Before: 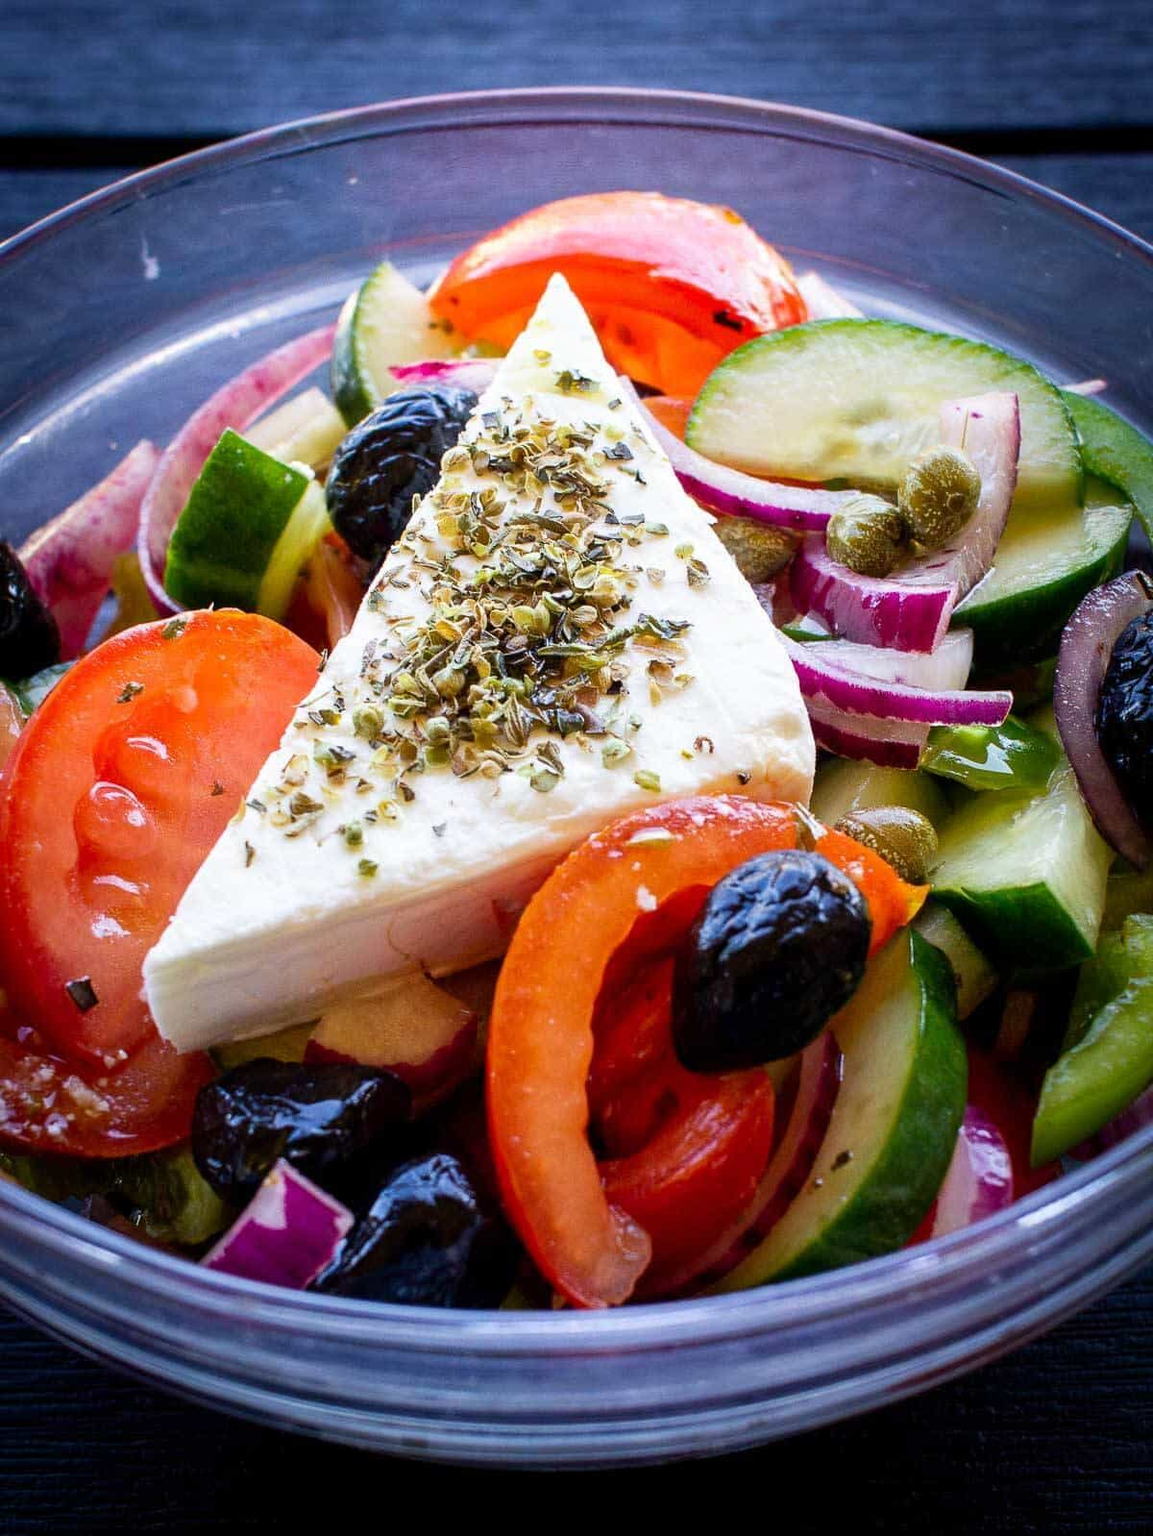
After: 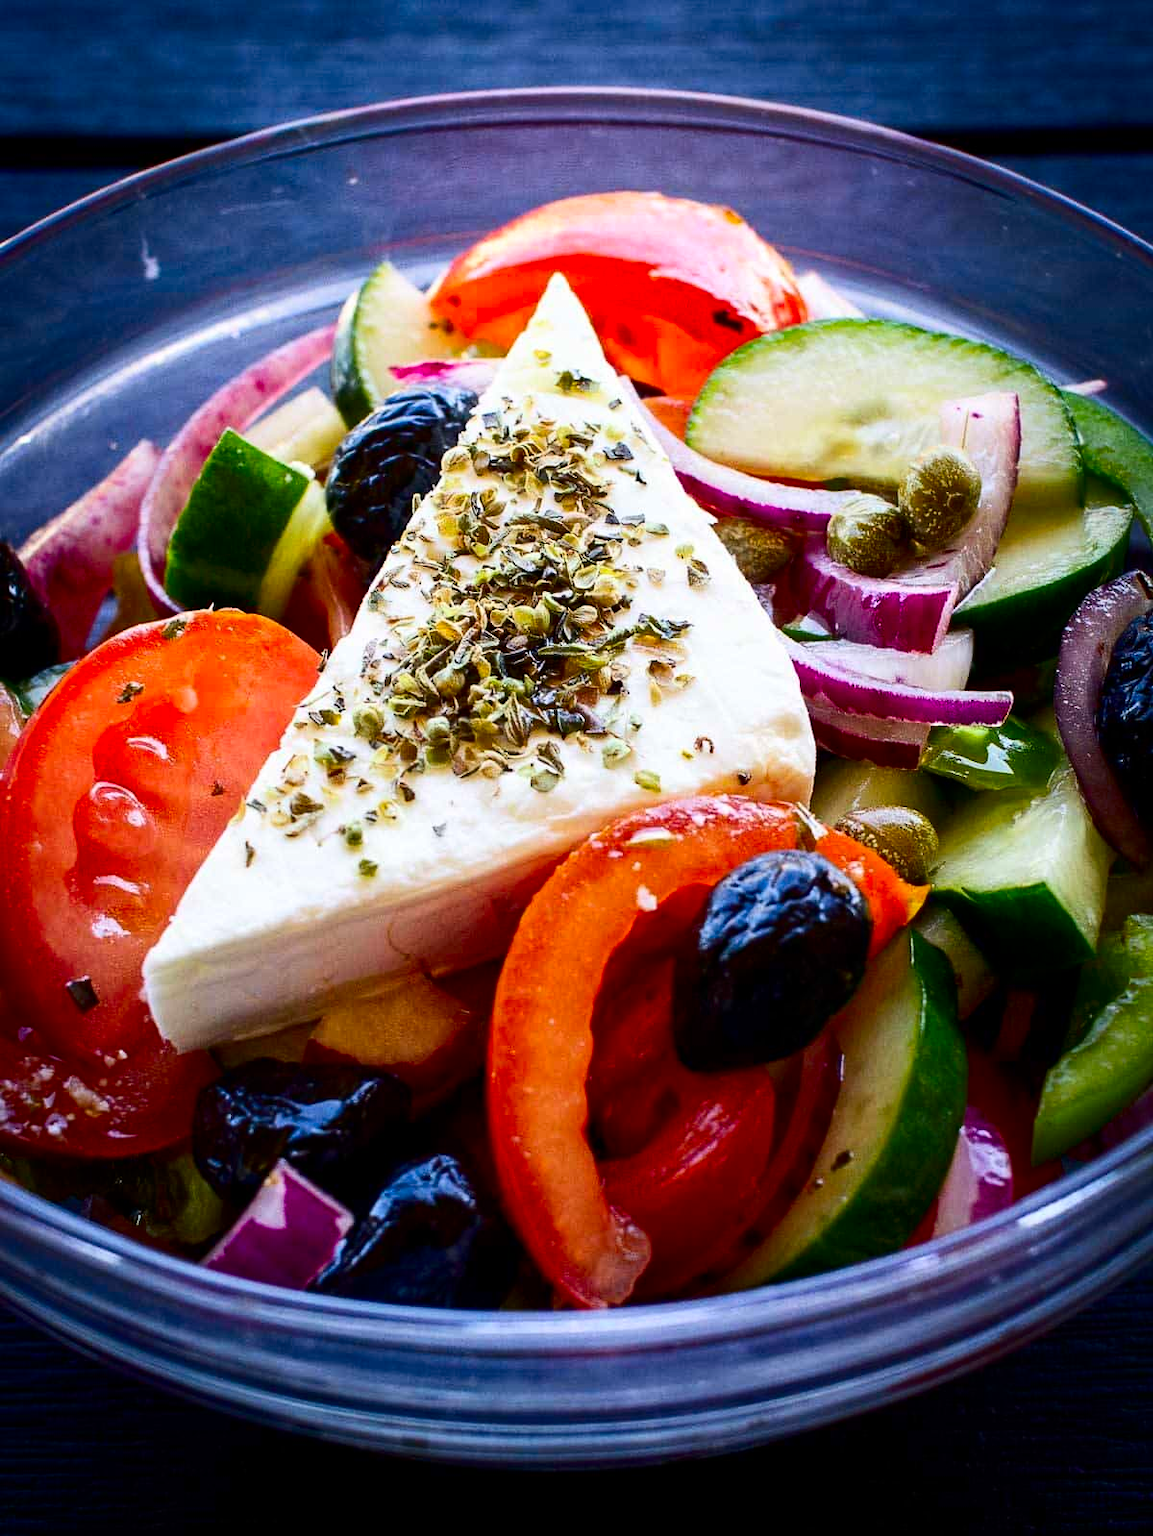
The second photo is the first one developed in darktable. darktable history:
contrast brightness saturation: contrast 0.189, brightness -0.105, saturation 0.207
